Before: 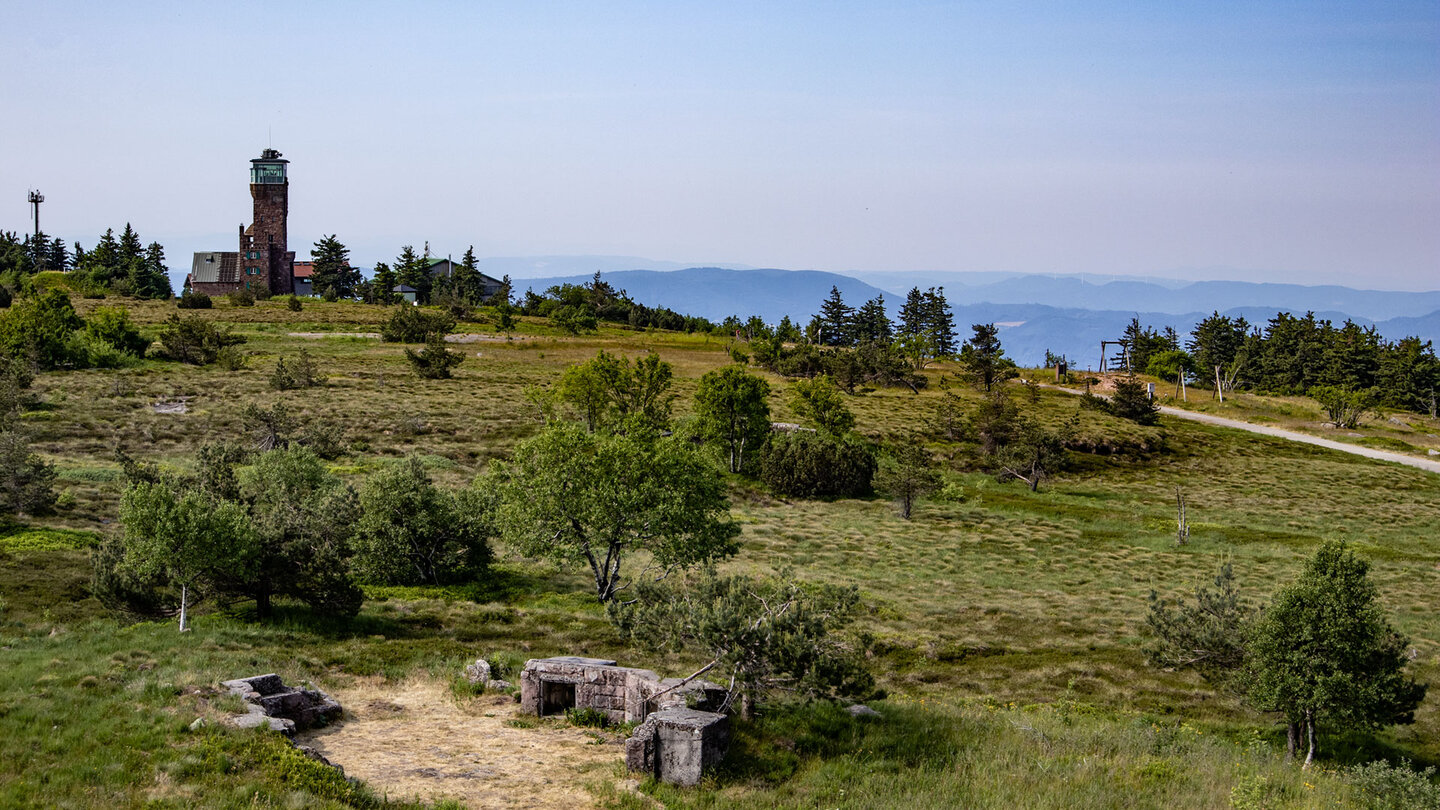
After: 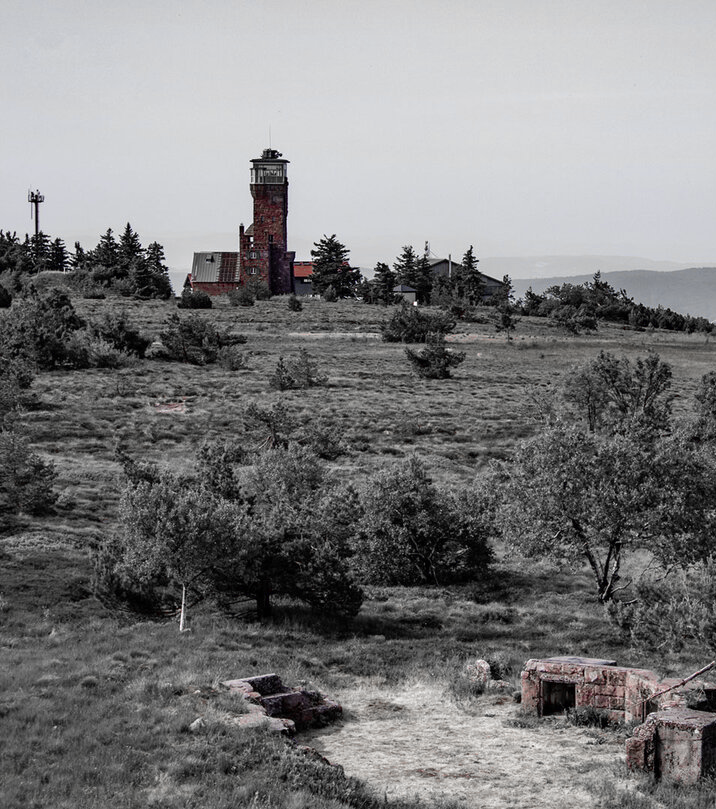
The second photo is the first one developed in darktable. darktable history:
crop and rotate: left 0.046%, top 0%, right 50.215%
color zones: curves: ch0 [(0, 0.278) (0.143, 0.5) (0.286, 0.5) (0.429, 0.5) (0.571, 0.5) (0.714, 0.5) (0.857, 0.5) (1, 0.5)]; ch1 [(0, 1) (0.143, 0.165) (0.286, 0) (0.429, 0) (0.571, 0) (0.714, 0) (0.857, 0.5) (1, 0.5)]; ch2 [(0, 0.508) (0.143, 0.5) (0.286, 0.5) (0.429, 0.5) (0.571, 0.5) (0.714, 0.5) (0.857, 0.5) (1, 0.5)]
